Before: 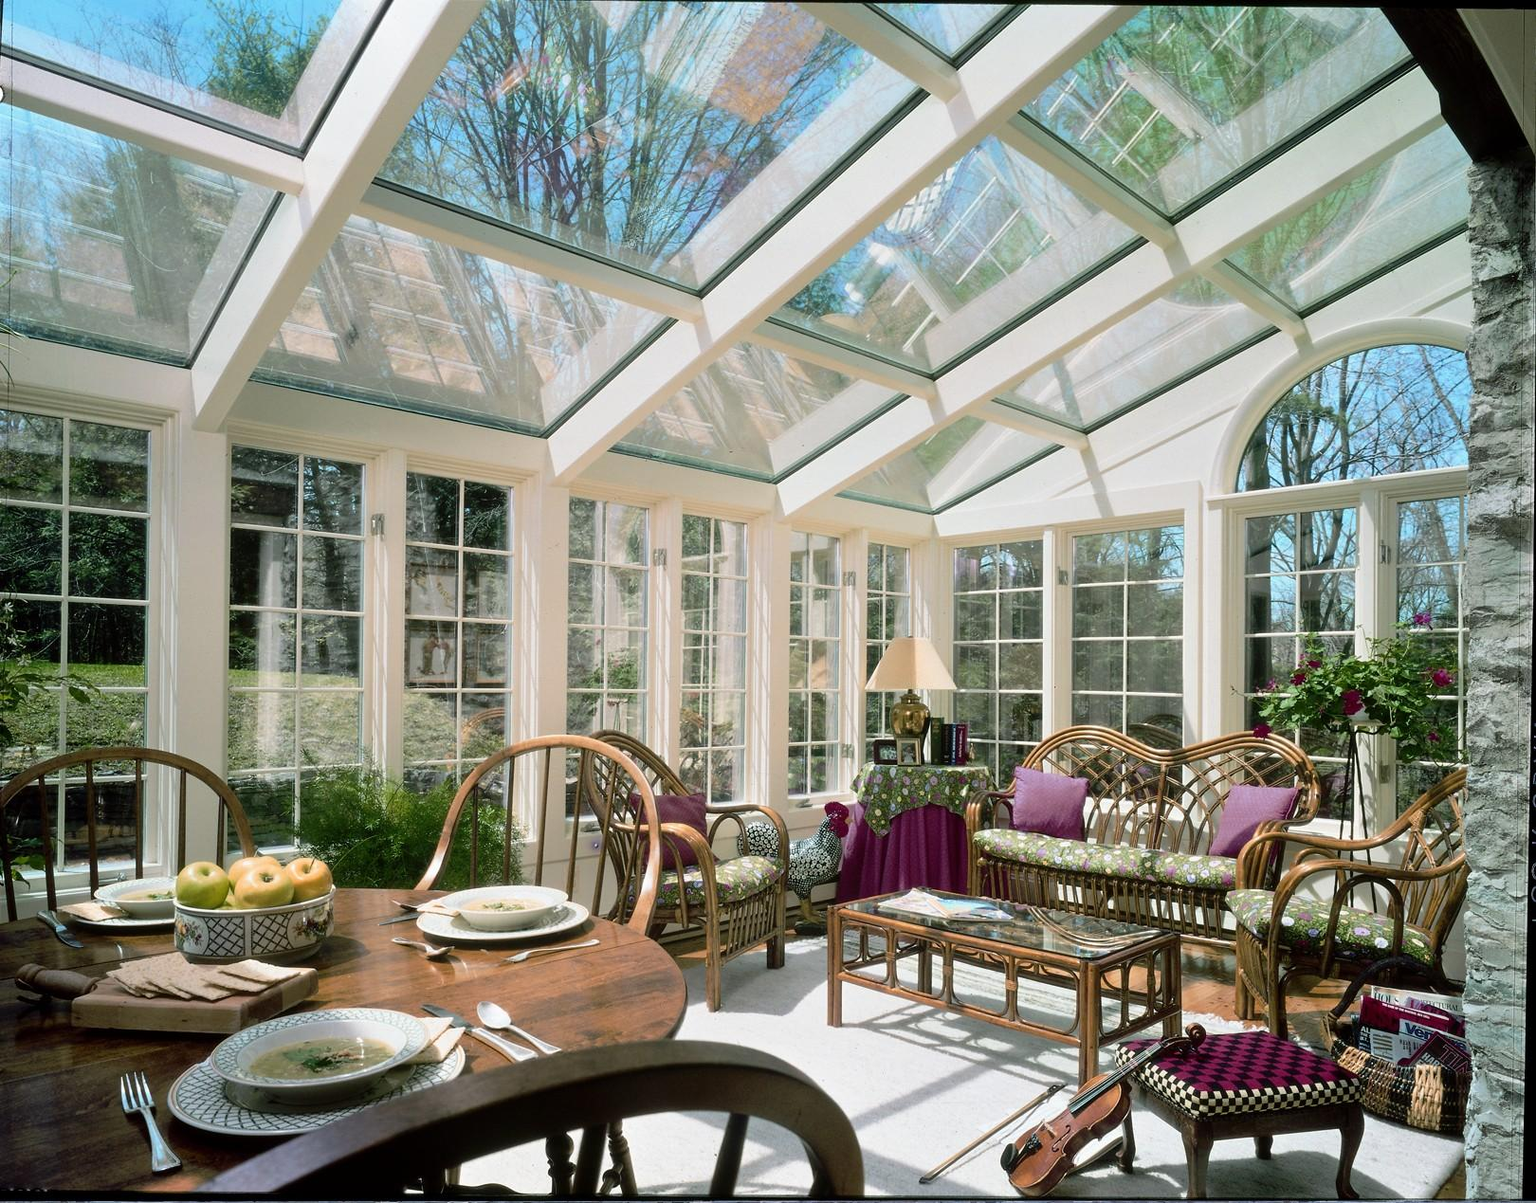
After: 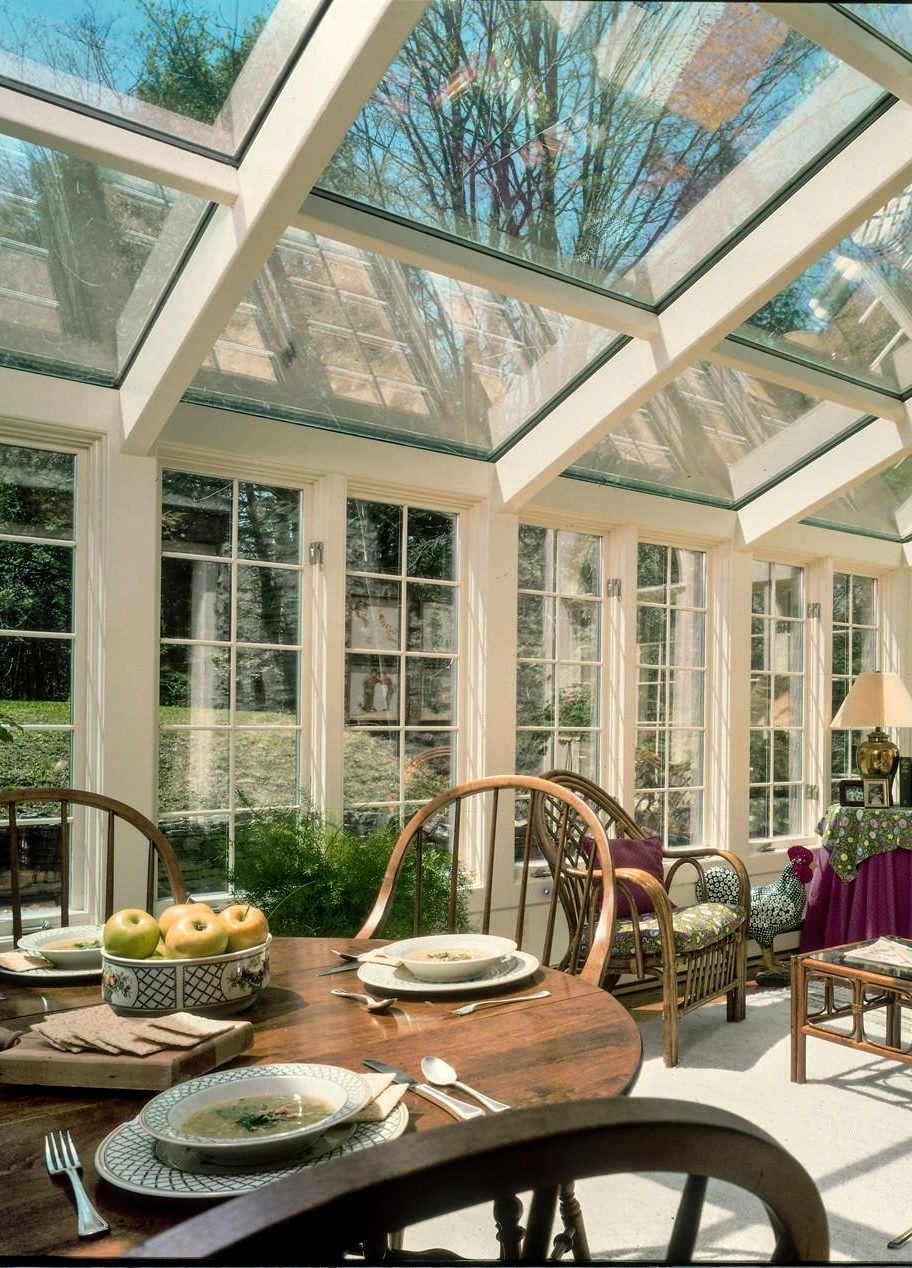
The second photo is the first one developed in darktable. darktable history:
local contrast: on, module defaults
white balance: red 1.029, blue 0.92
shadows and highlights: shadows 49, highlights -41, soften with gaussian
crop: left 5.114%, right 38.589%
